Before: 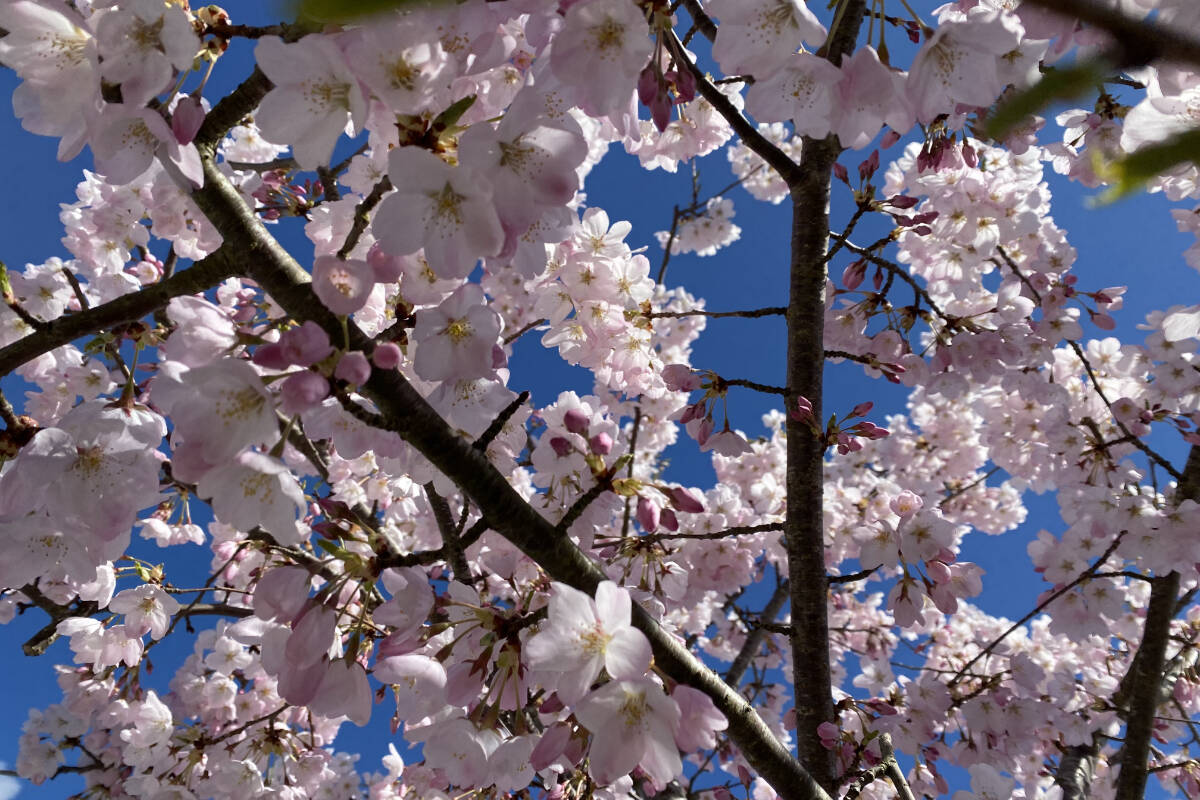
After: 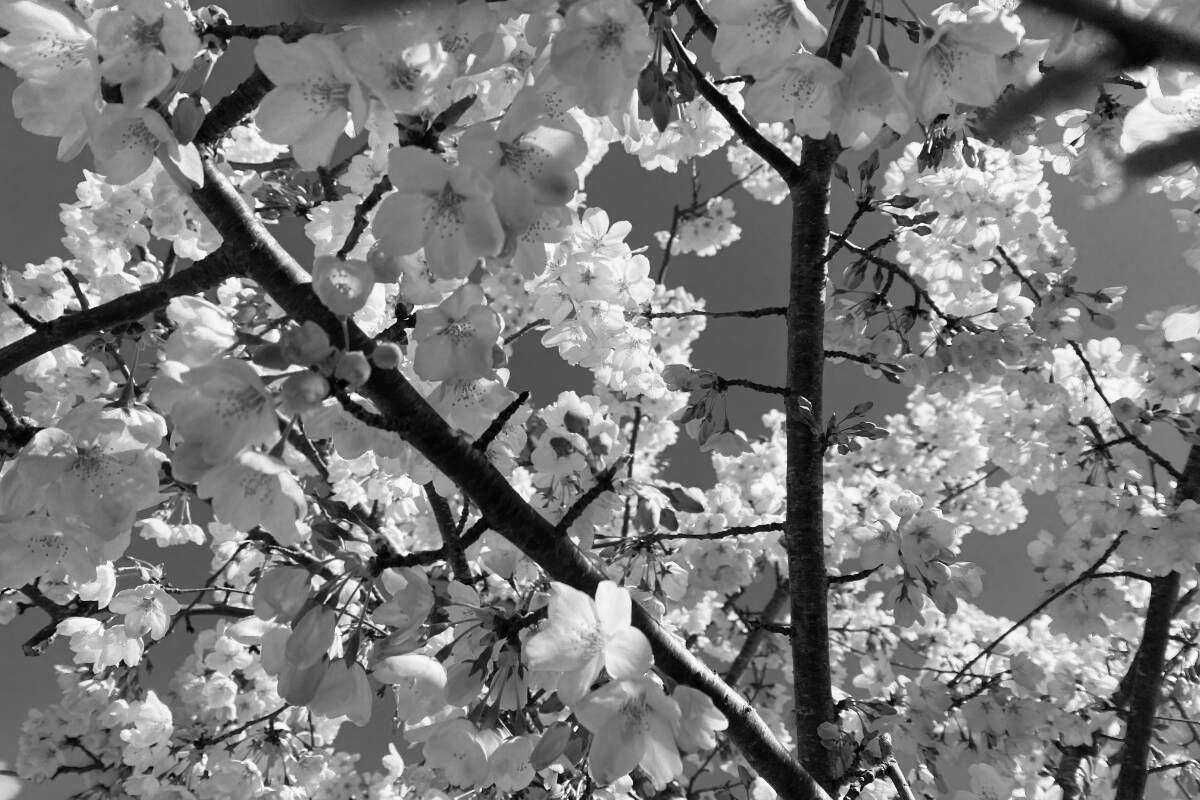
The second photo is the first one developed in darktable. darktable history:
contrast brightness saturation: contrast 0.2, brightness 0.16, saturation 0.22
monochrome: a -6.99, b 35.61, size 1.4
